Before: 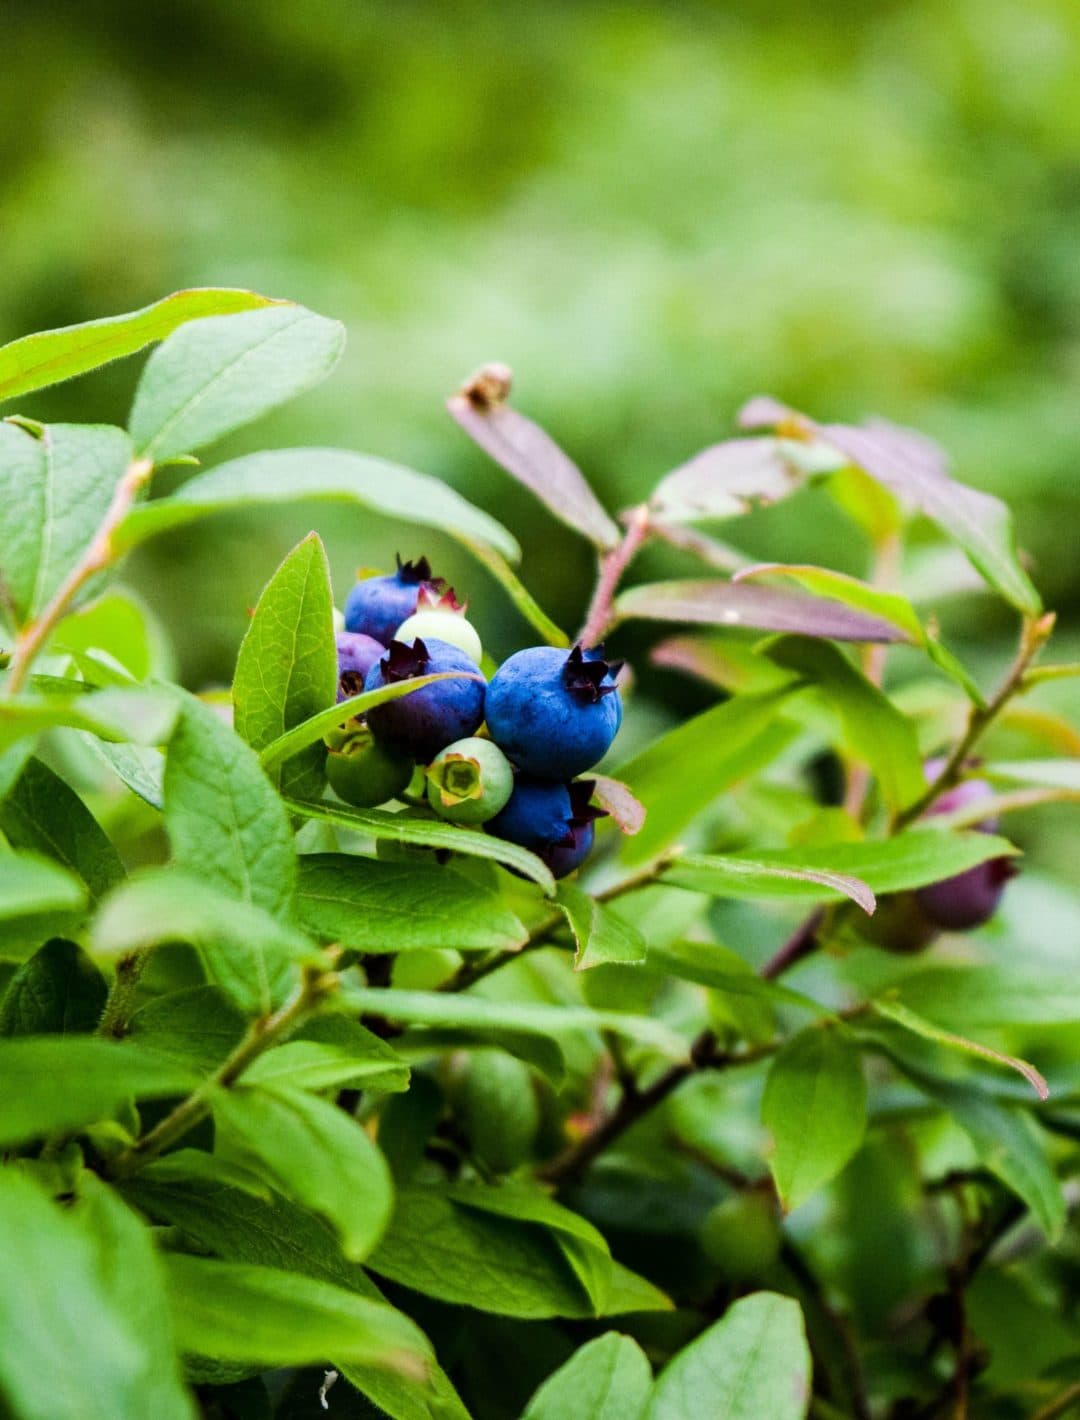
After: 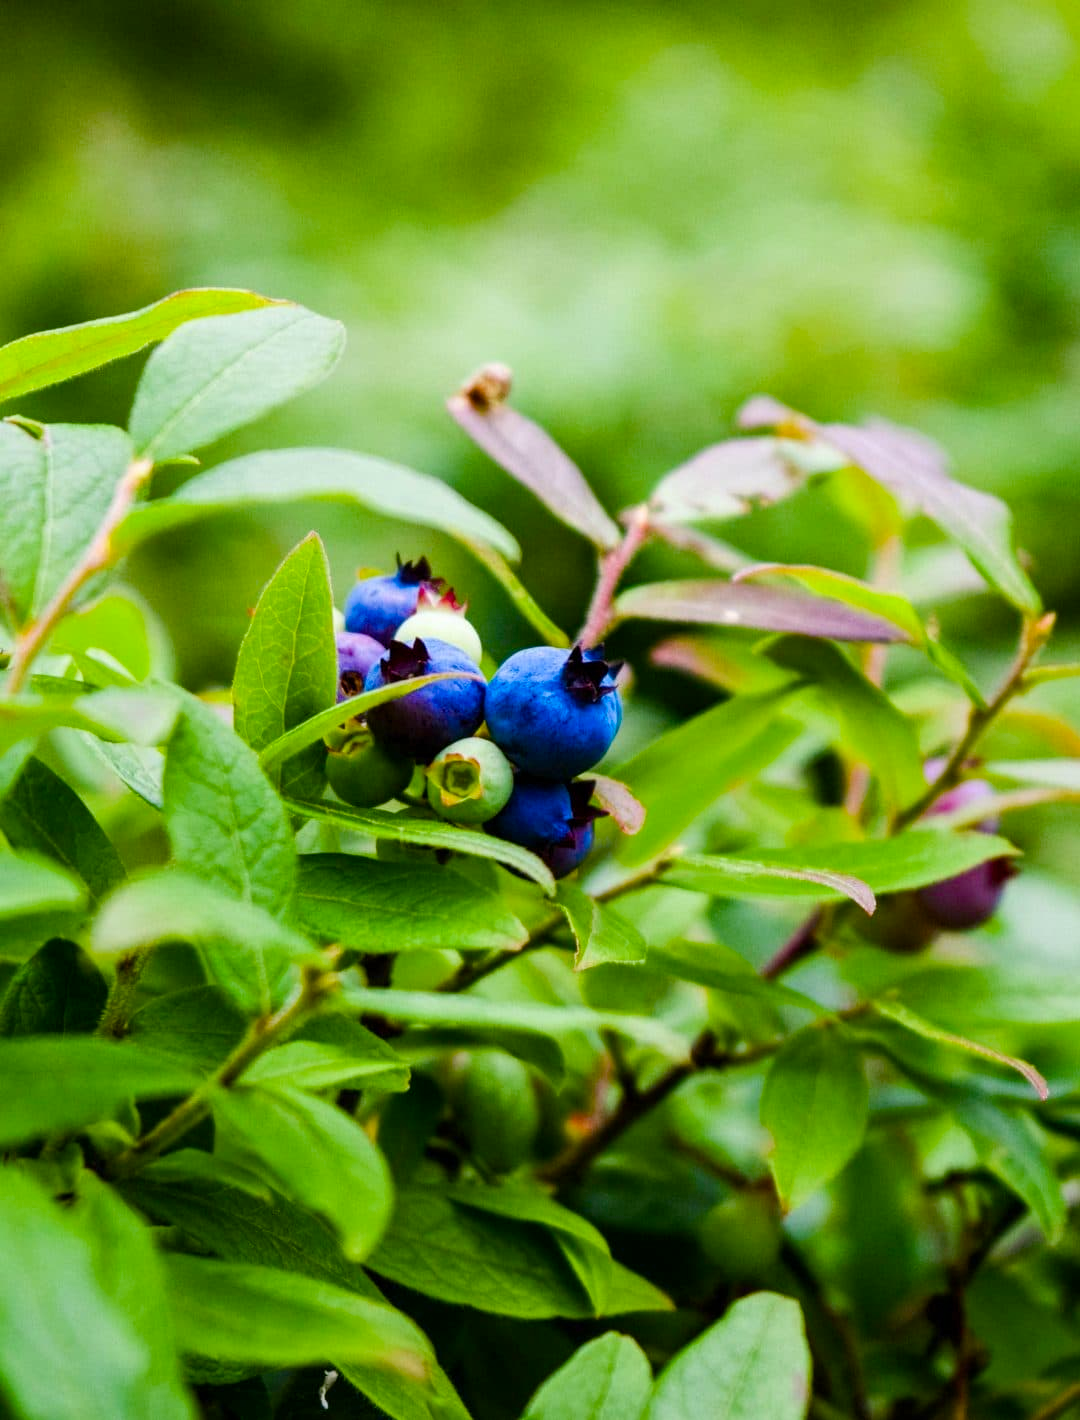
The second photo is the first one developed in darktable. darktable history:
color balance rgb: linear chroma grading › global chroma 9.703%, perceptual saturation grading › global saturation 20%, perceptual saturation grading › highlights -25.147%, perceptual saturation grading › shadows 24.767%
